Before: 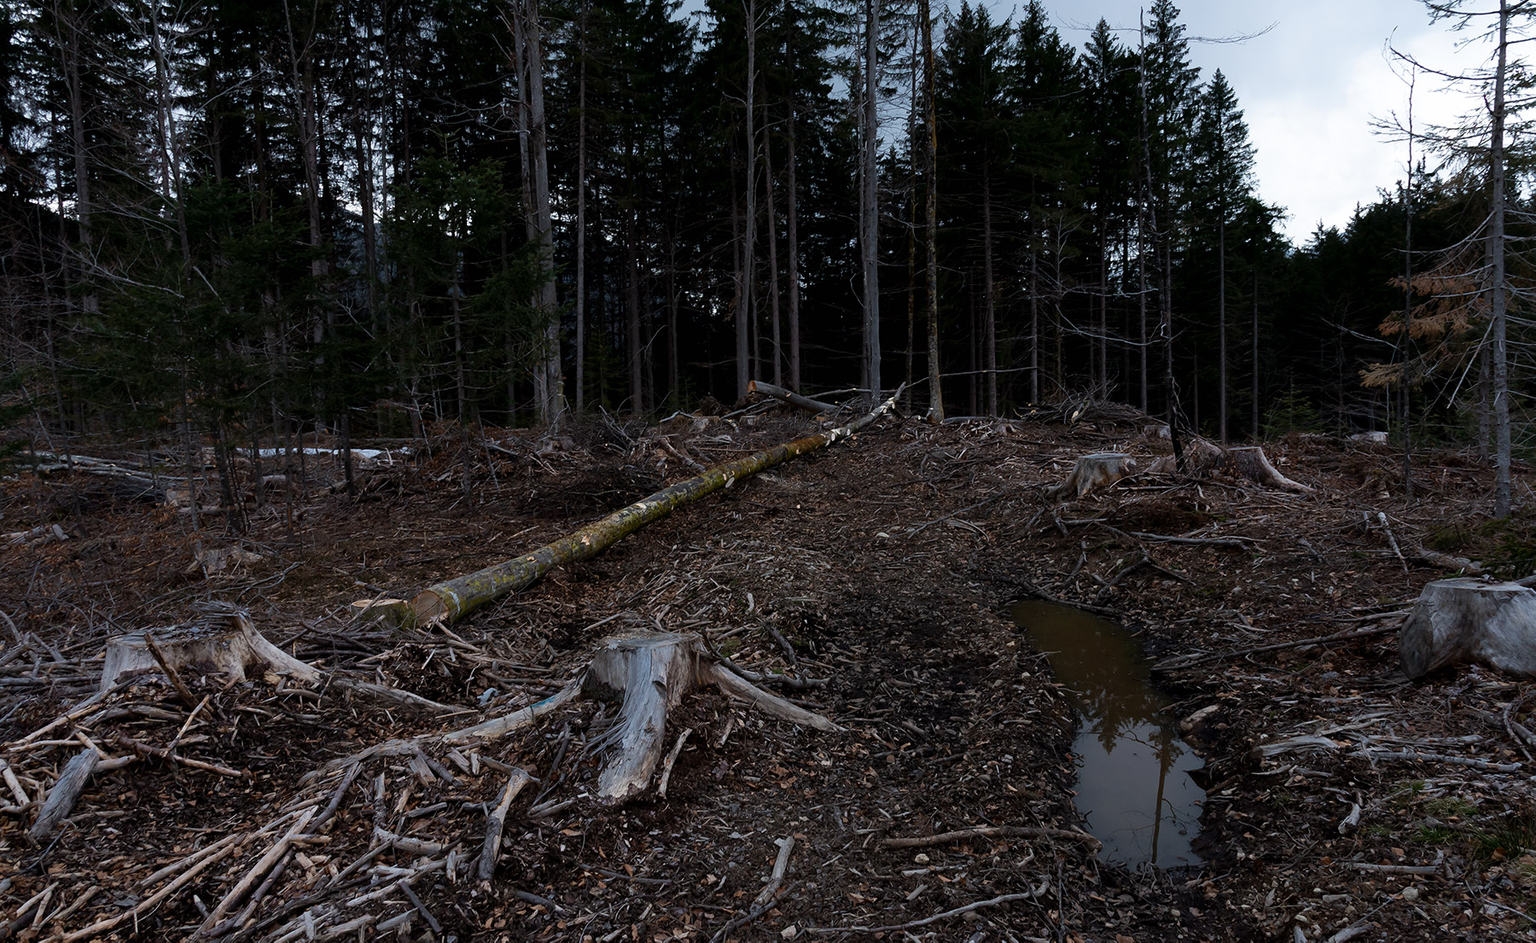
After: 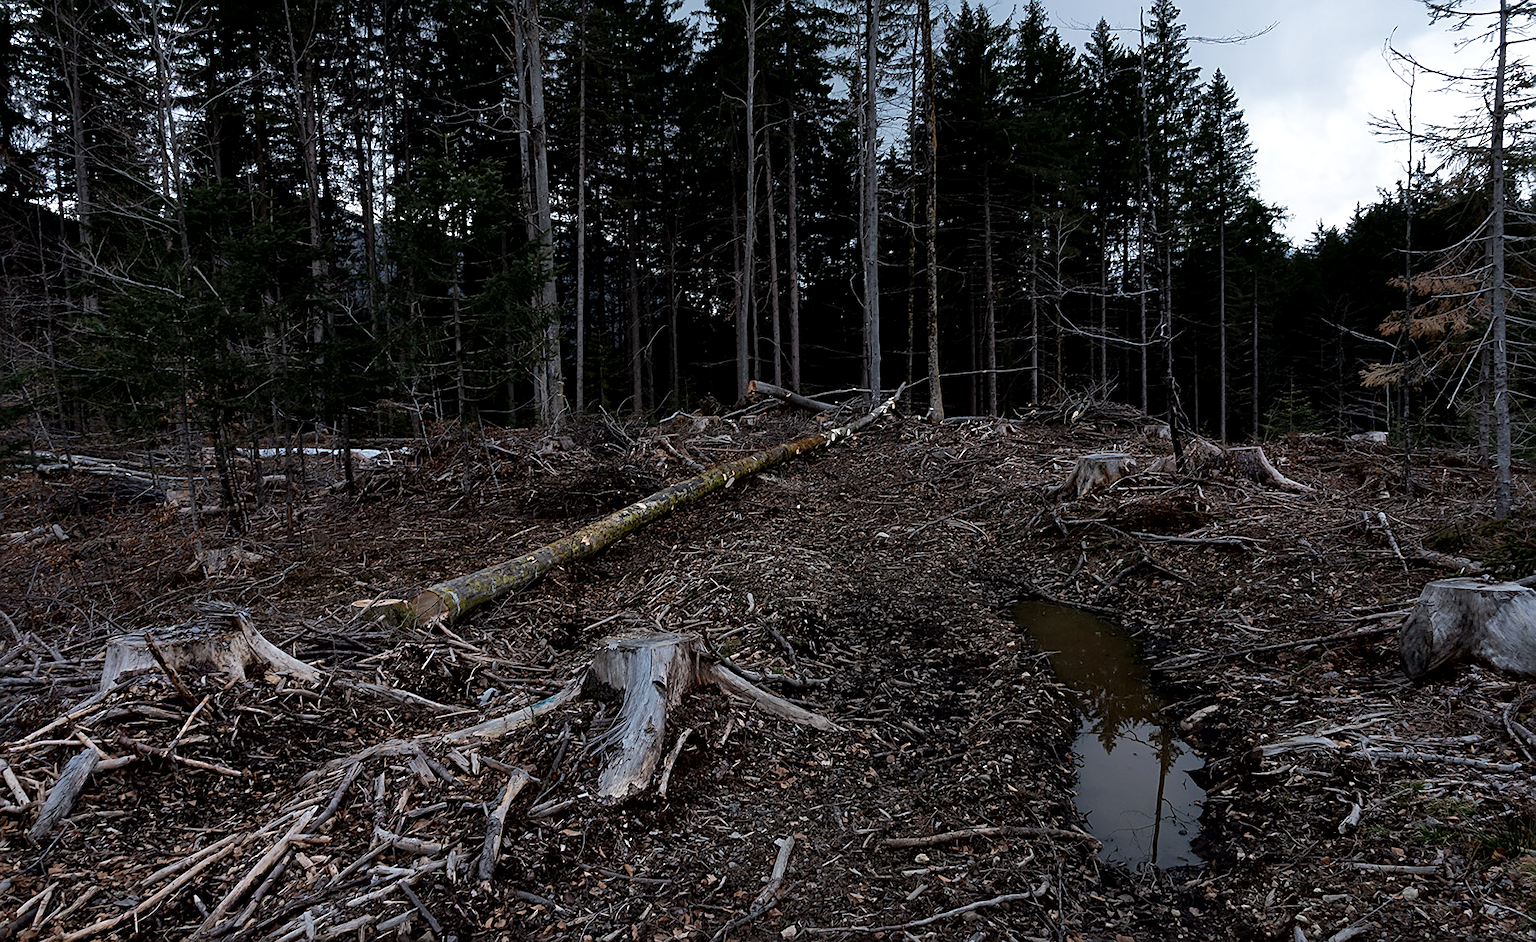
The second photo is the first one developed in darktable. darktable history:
sharpen: on, module defaults
local contrast: mode bilateral grid, contrast 25, coarseness 60, detail 151%, midtone range 0.2
